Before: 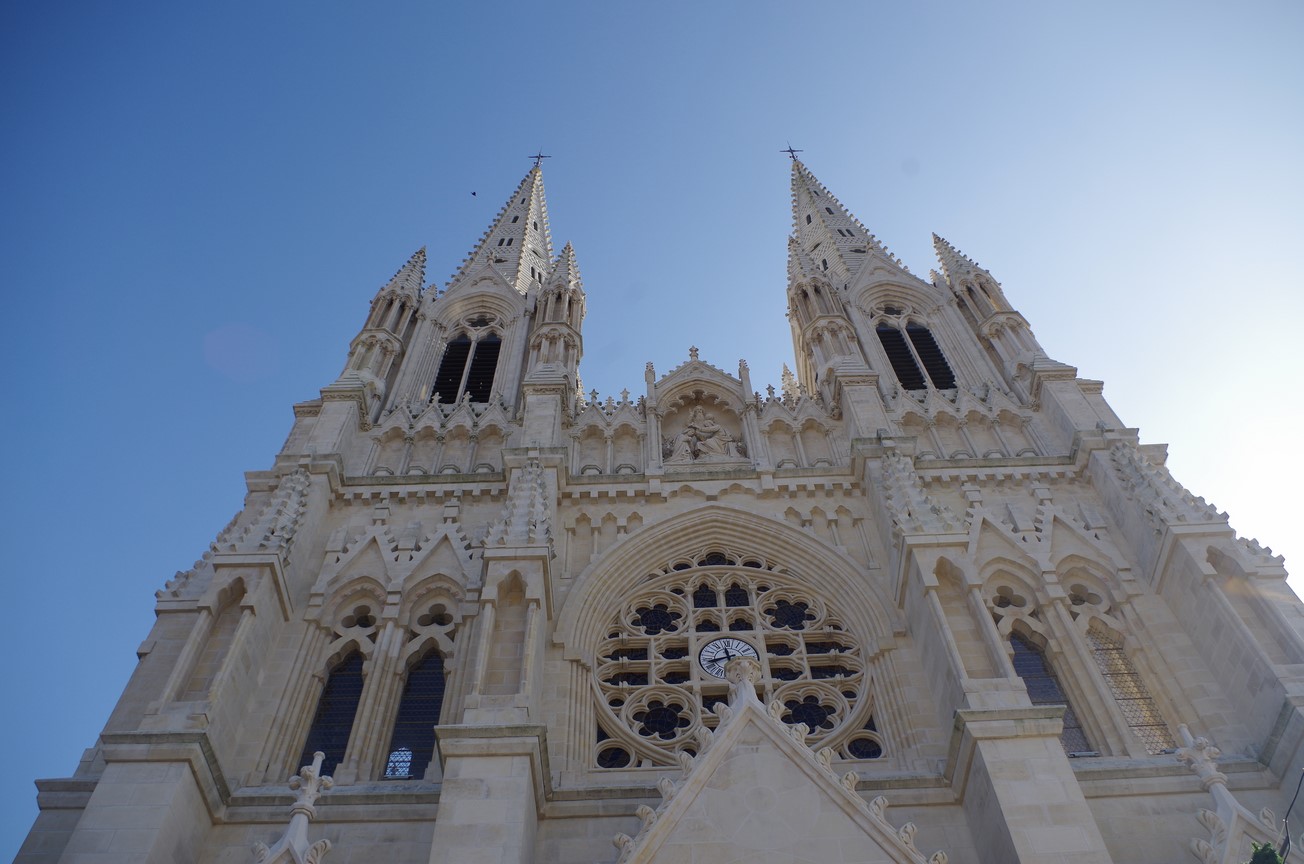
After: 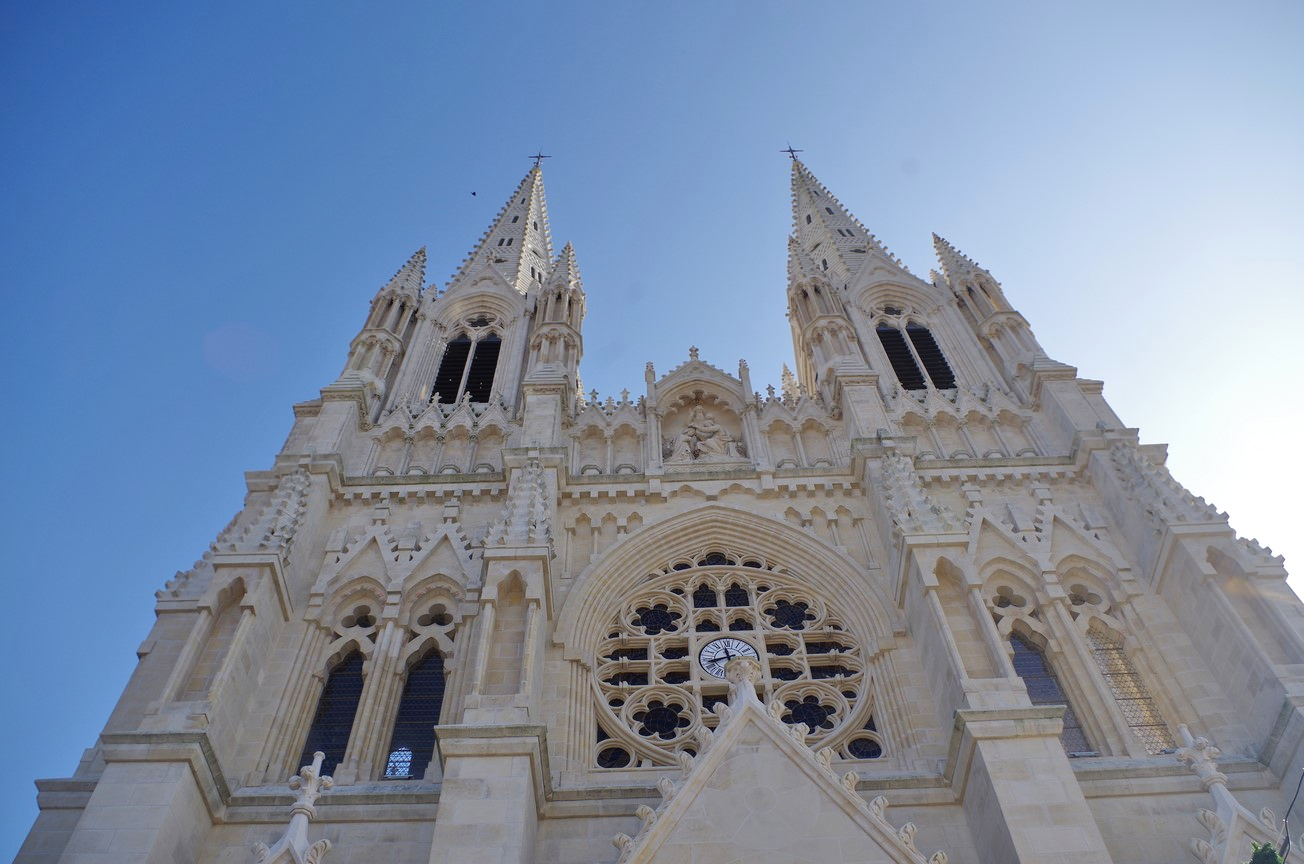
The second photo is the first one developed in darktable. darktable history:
tone equalizer: -8 EV 0.015 EV, -7 EV -0.006 EV, -6 EV 0.036 EV, -5 EV 0.033 EV, -4 EV 0.269 EV, -3 EV 0.666 EV, -2 EV 0.573 EV, -1 EV 0.178 EV, +0 EV 0.043 EV
contrast brightness saturation: contrast -0.011, brightness -0.008, saturation 0.038
